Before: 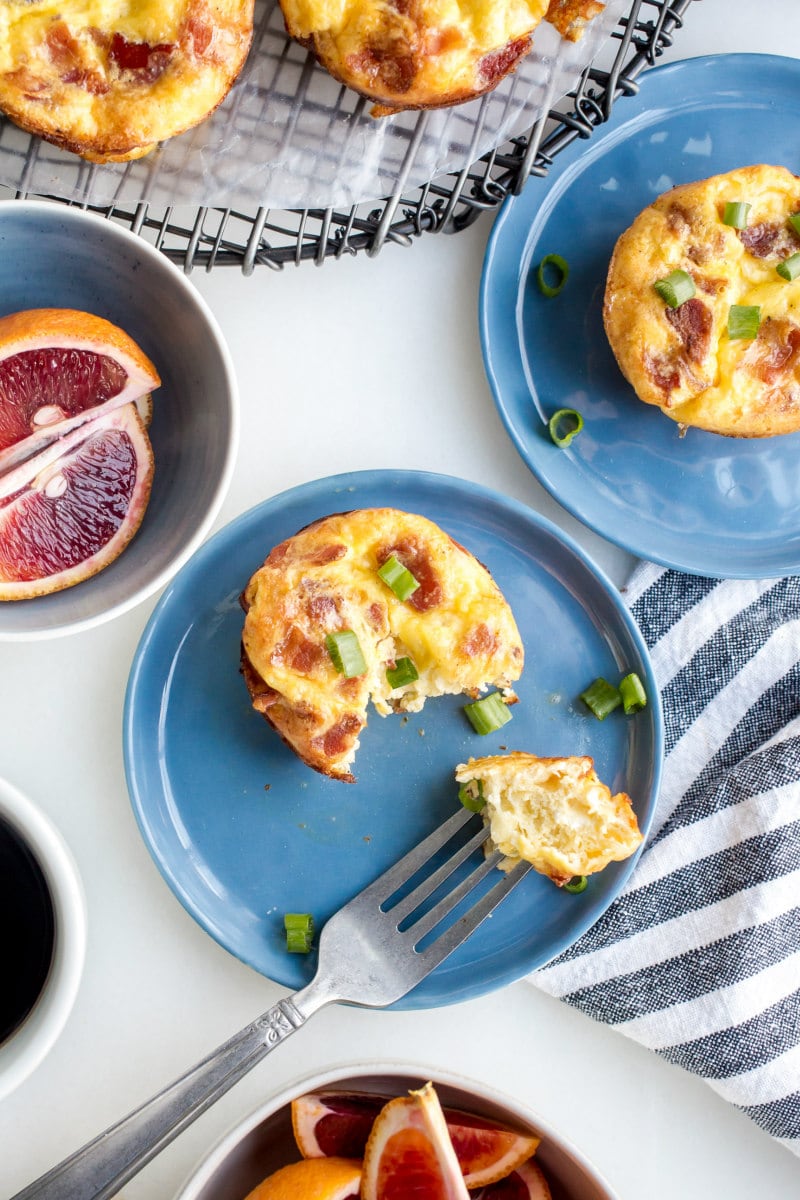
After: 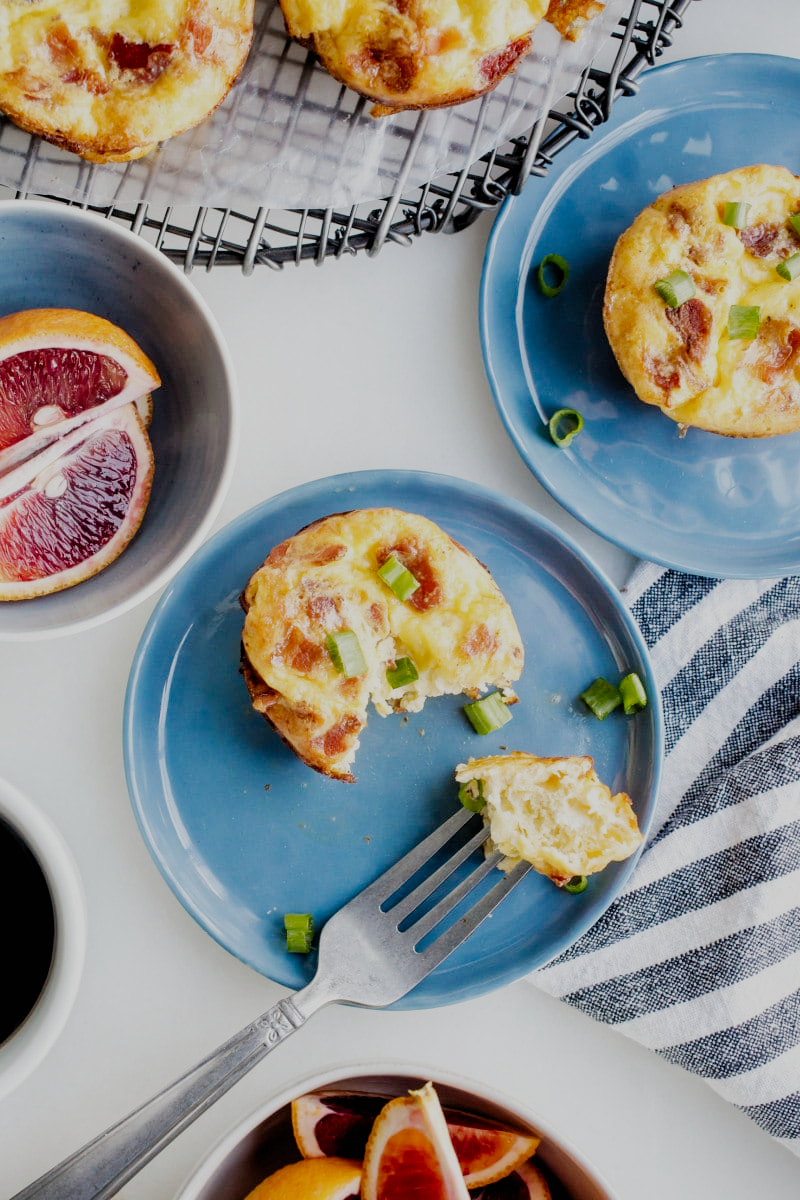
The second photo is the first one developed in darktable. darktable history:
filmic rgb: black relative exposure -7.2 EV, white relative exposure 5.35 EV, hardness 3.02, add noise in highlights 0.002, preserve chrominance no, color science v3 (2019), use custom middle-gray values true, iterations of high-quality reconstruction 0, contrast in highlights soft
shadows and highlights: shadows 31.76, highlights -31.79, soften with gaussian
